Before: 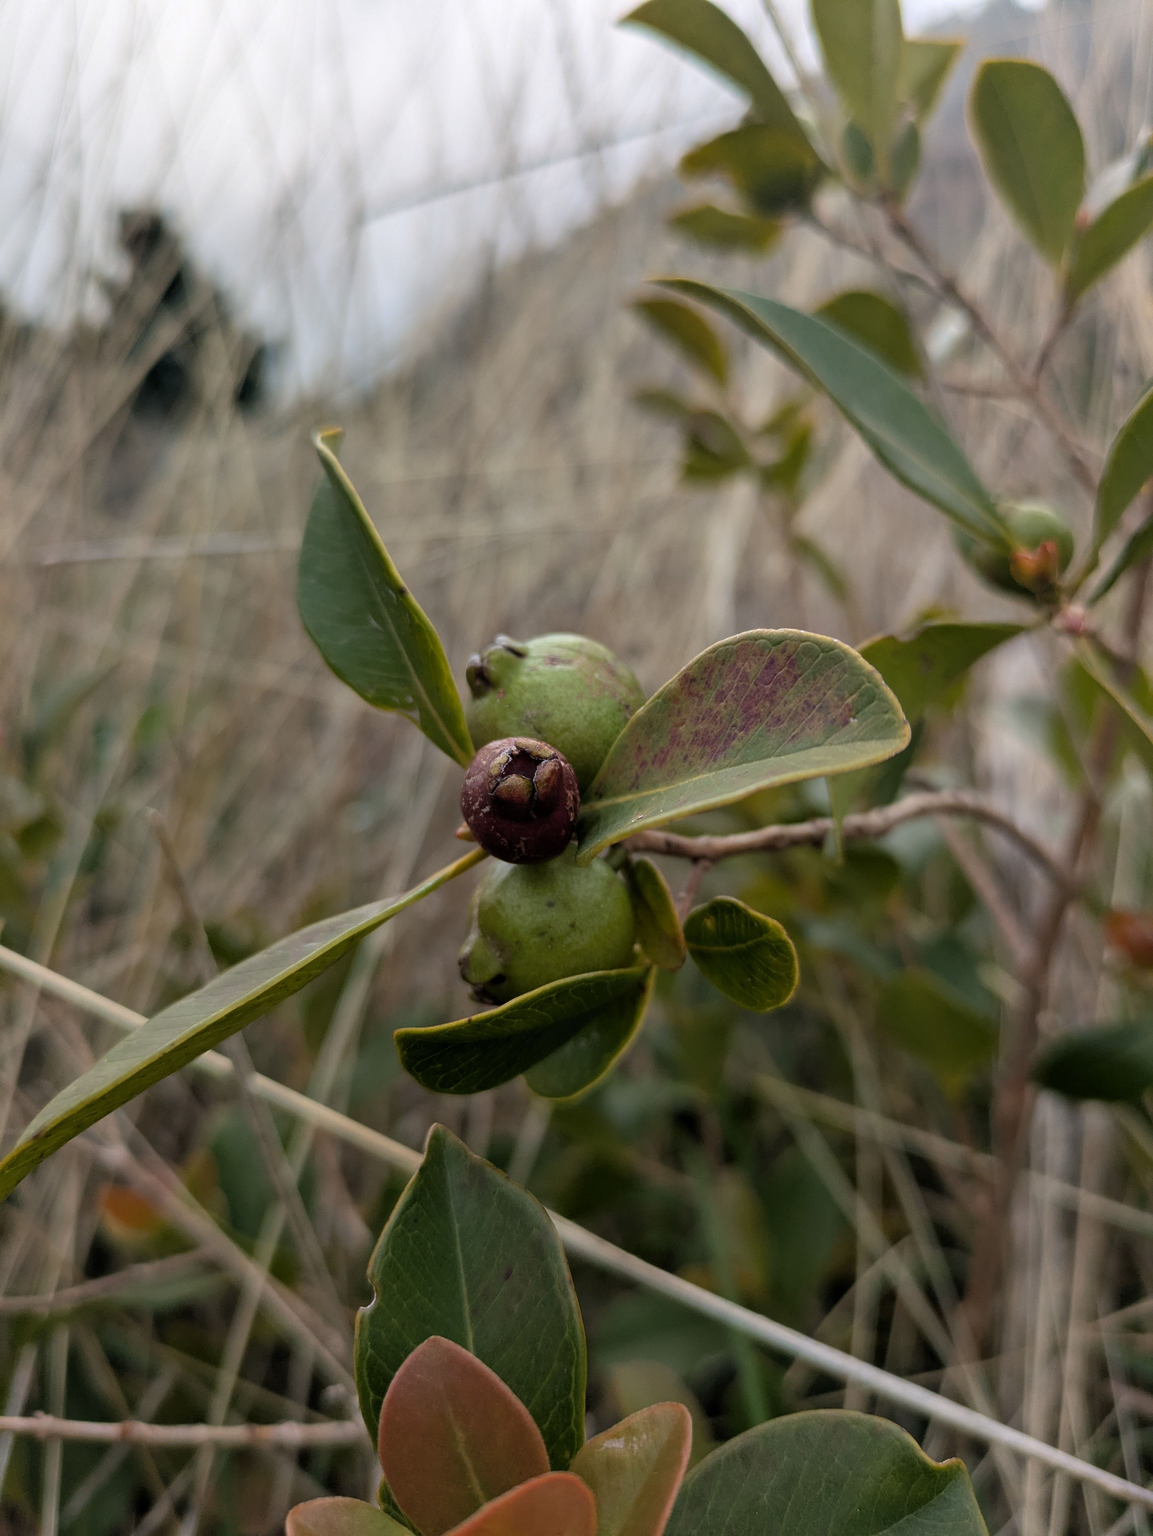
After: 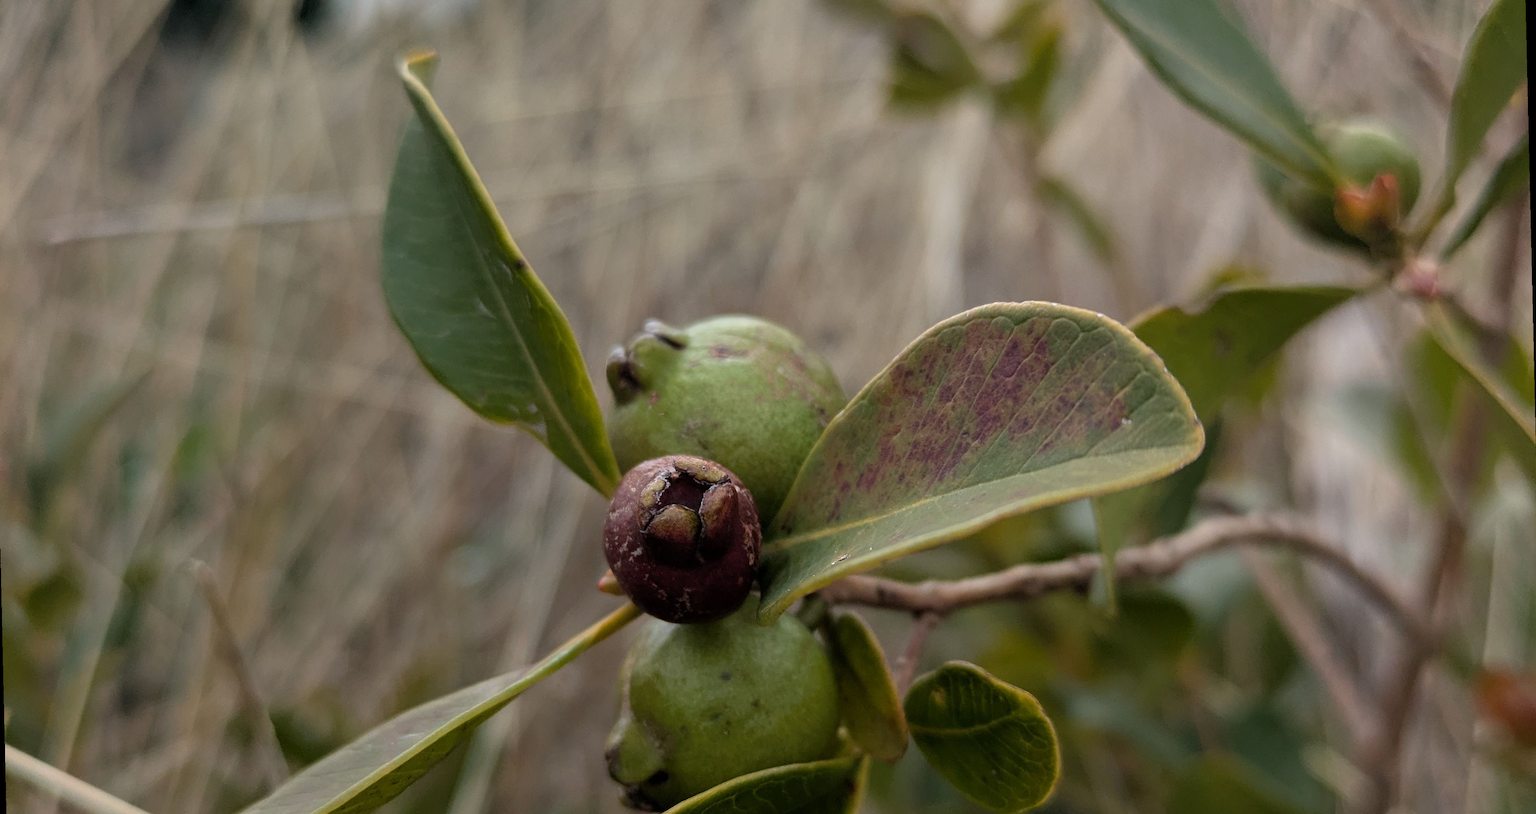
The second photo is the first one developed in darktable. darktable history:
rotate and perspective: rotation -1.32°, lens shift (horizontal) -0.031, crop left 0.015, crop right 0.985, crop top 0.047, crop bottom 0.982
crop and rotate: top 23.84%, bottom 34.294%
